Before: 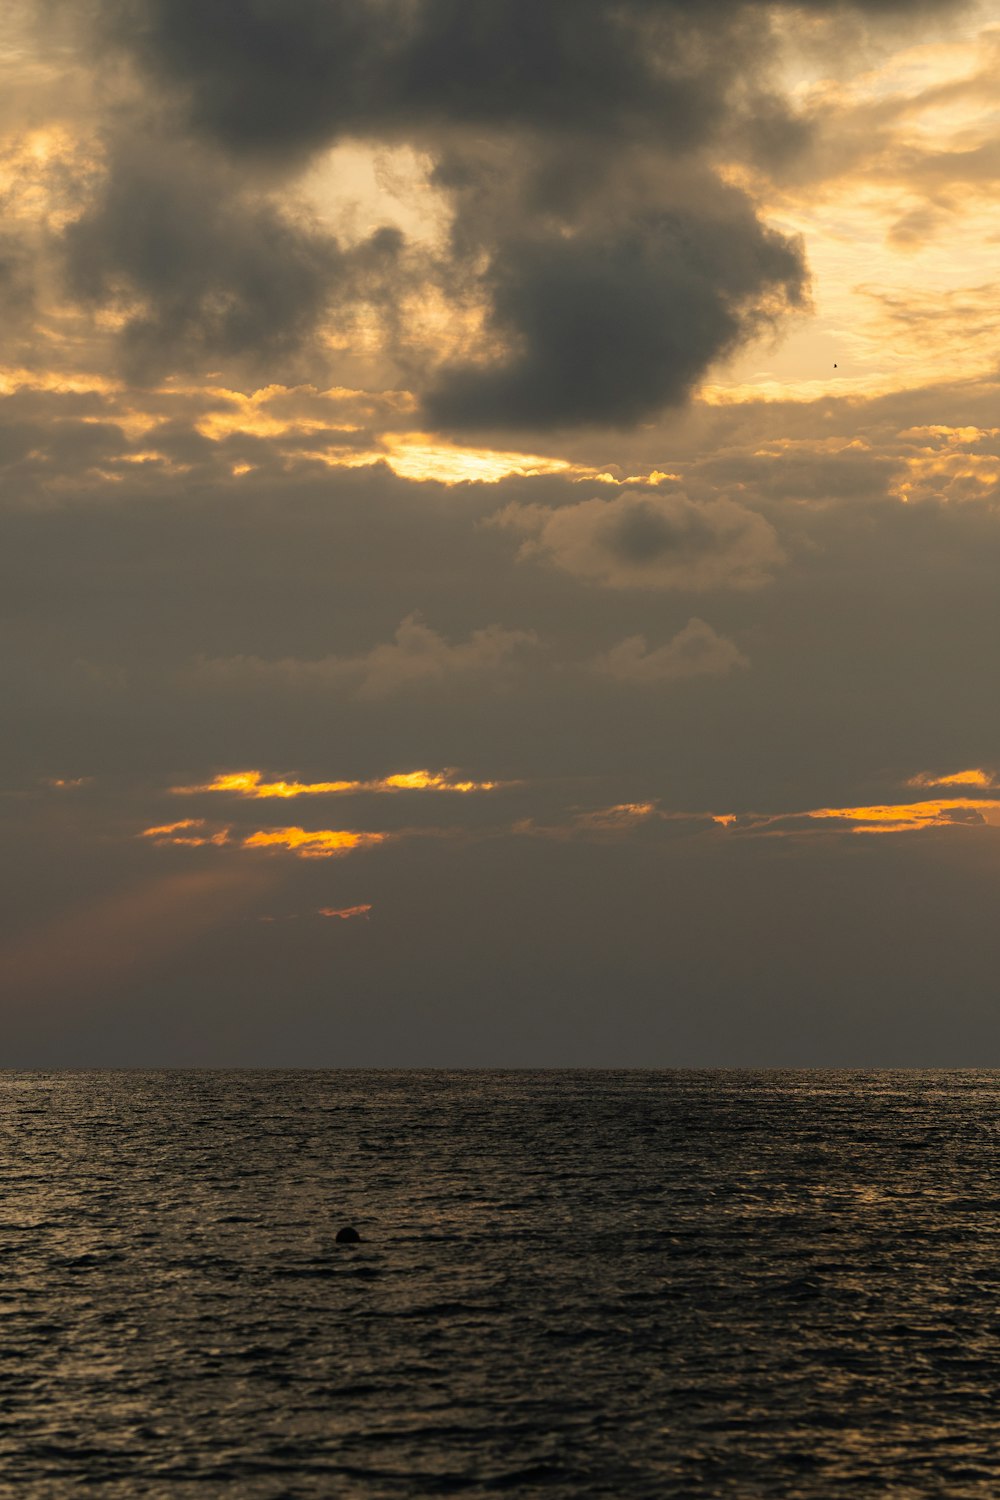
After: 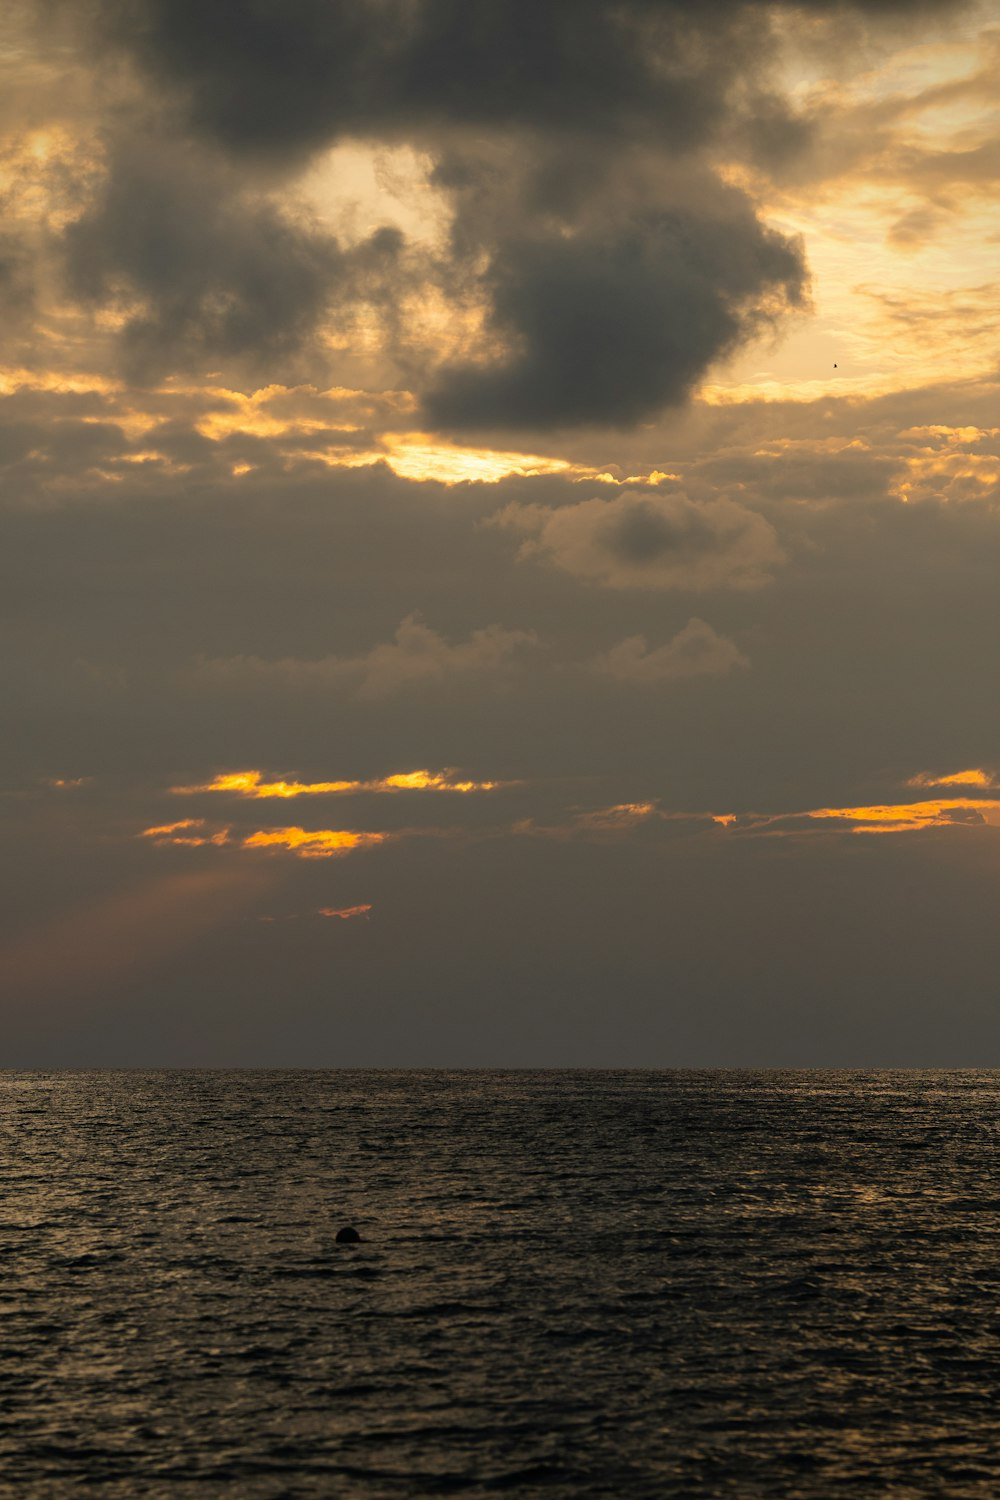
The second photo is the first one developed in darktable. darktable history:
vignetting: brightness -0.566, saturation 0.002
